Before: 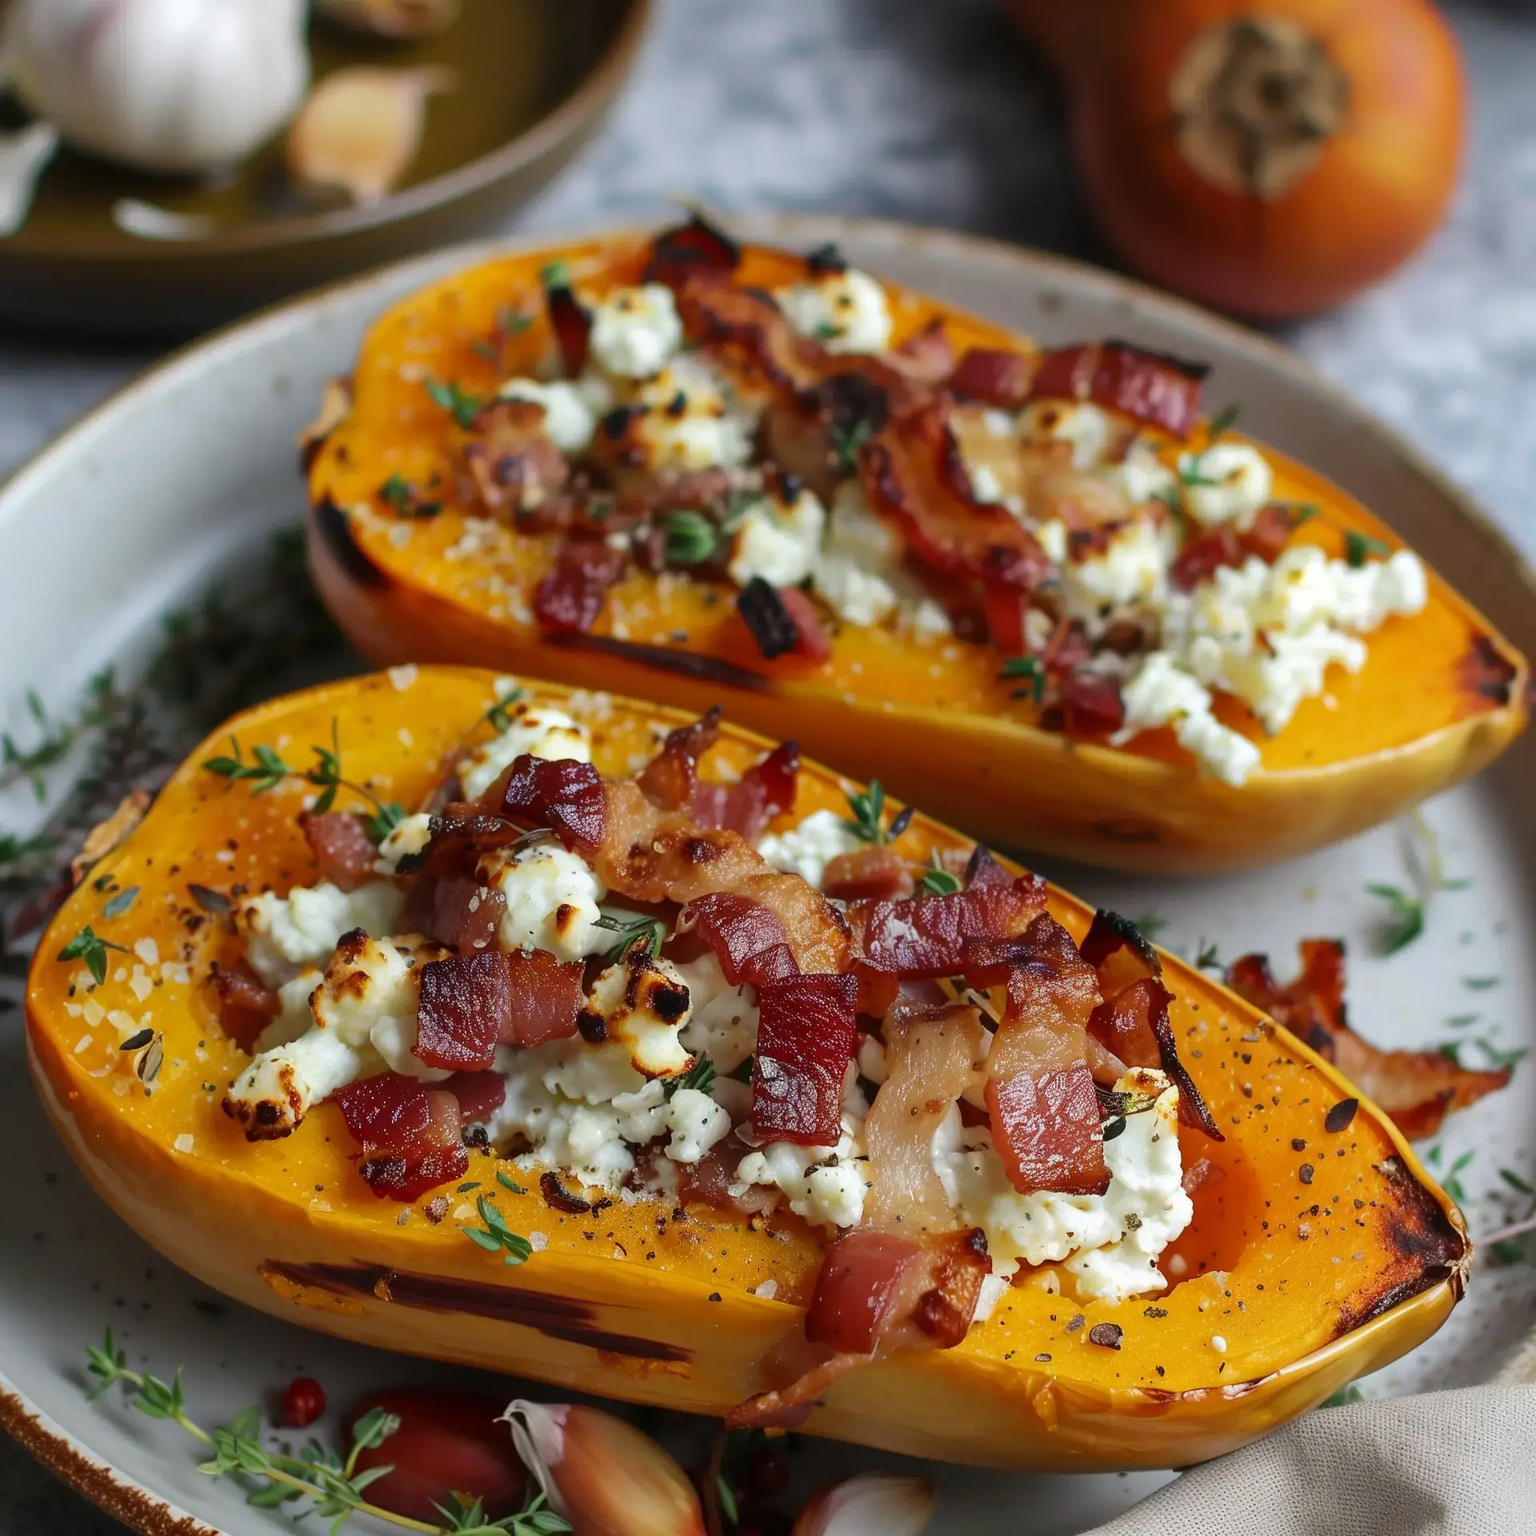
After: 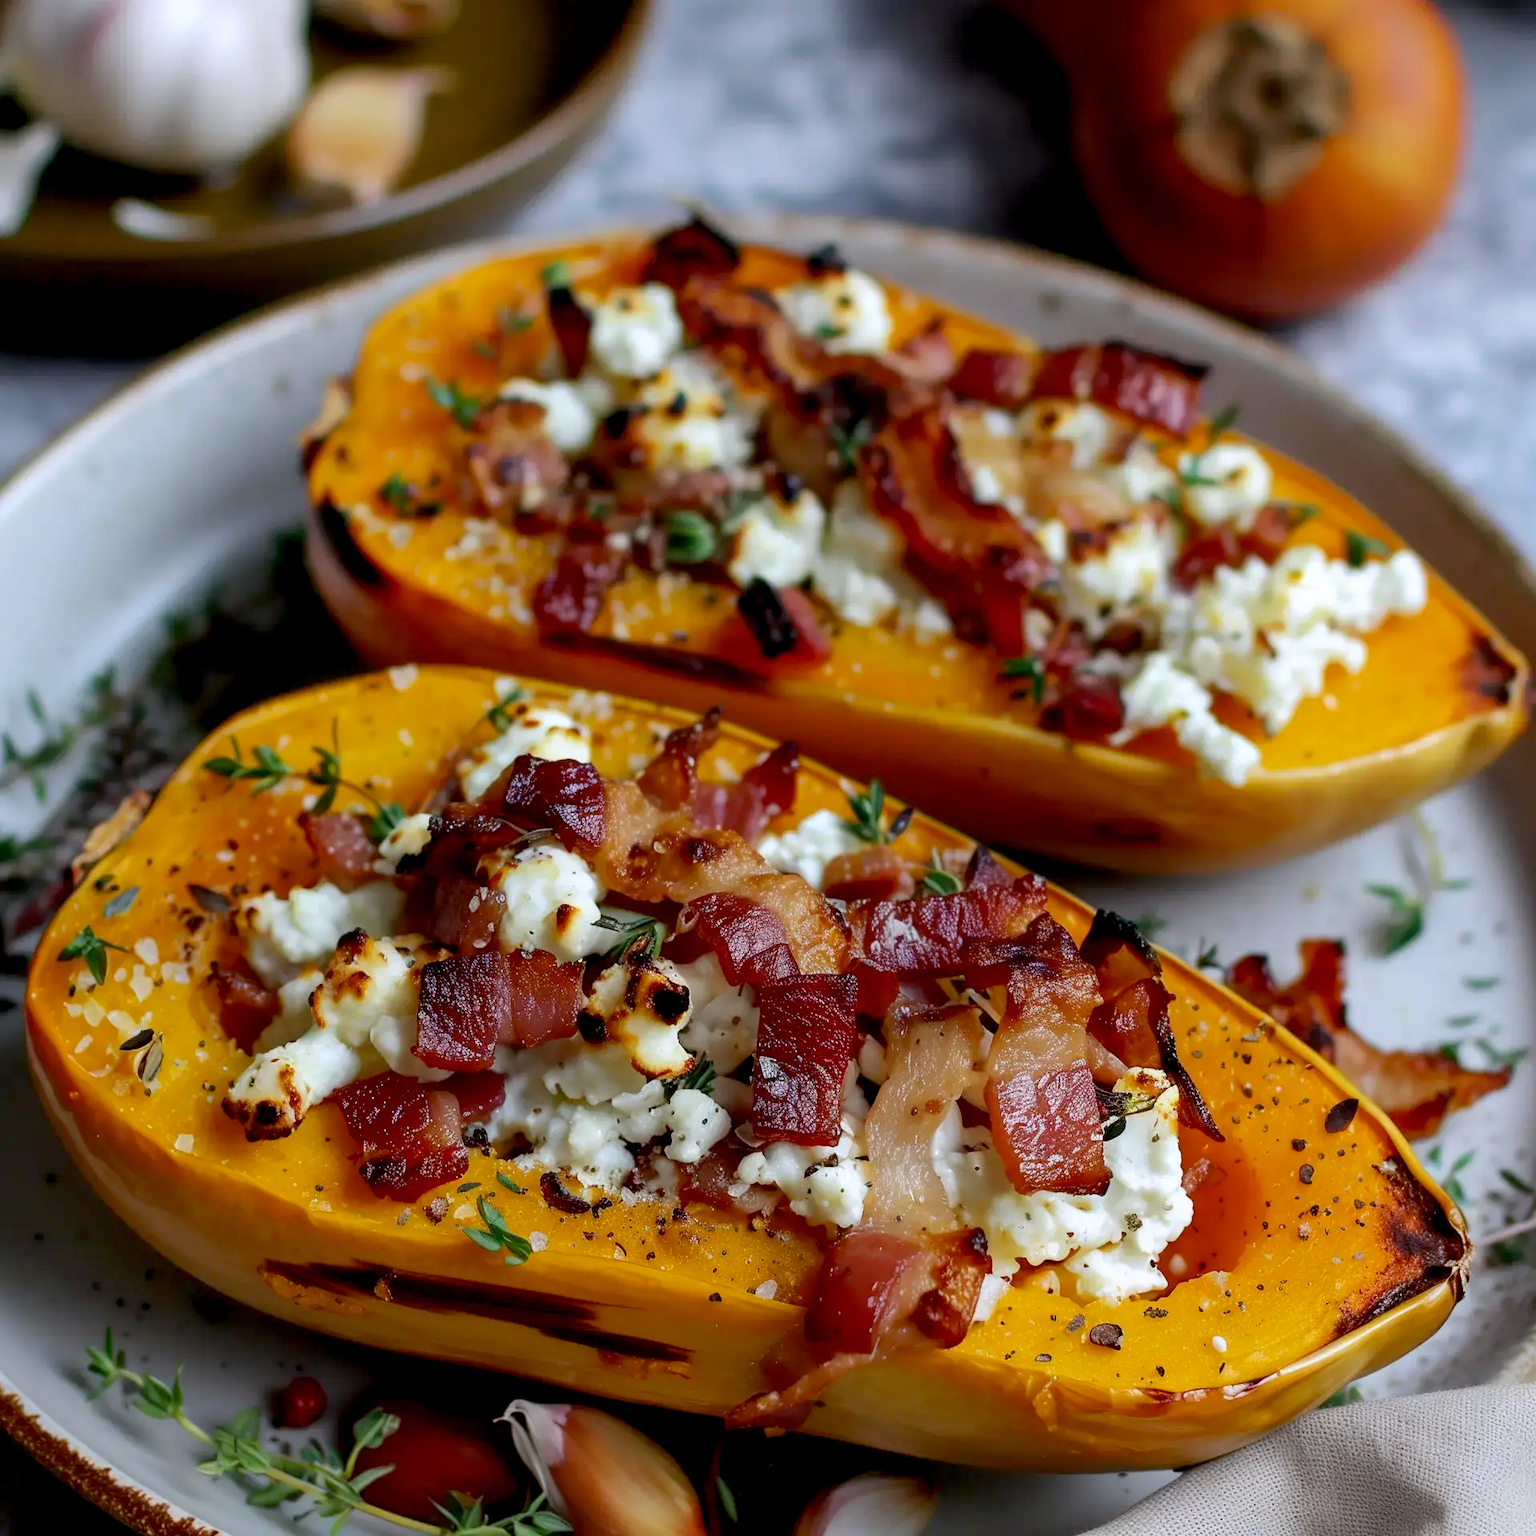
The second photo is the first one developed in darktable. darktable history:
white balance: red 0.984, blue 1.059
exposure: black level correction 0.012, compensate highlight preservation false
